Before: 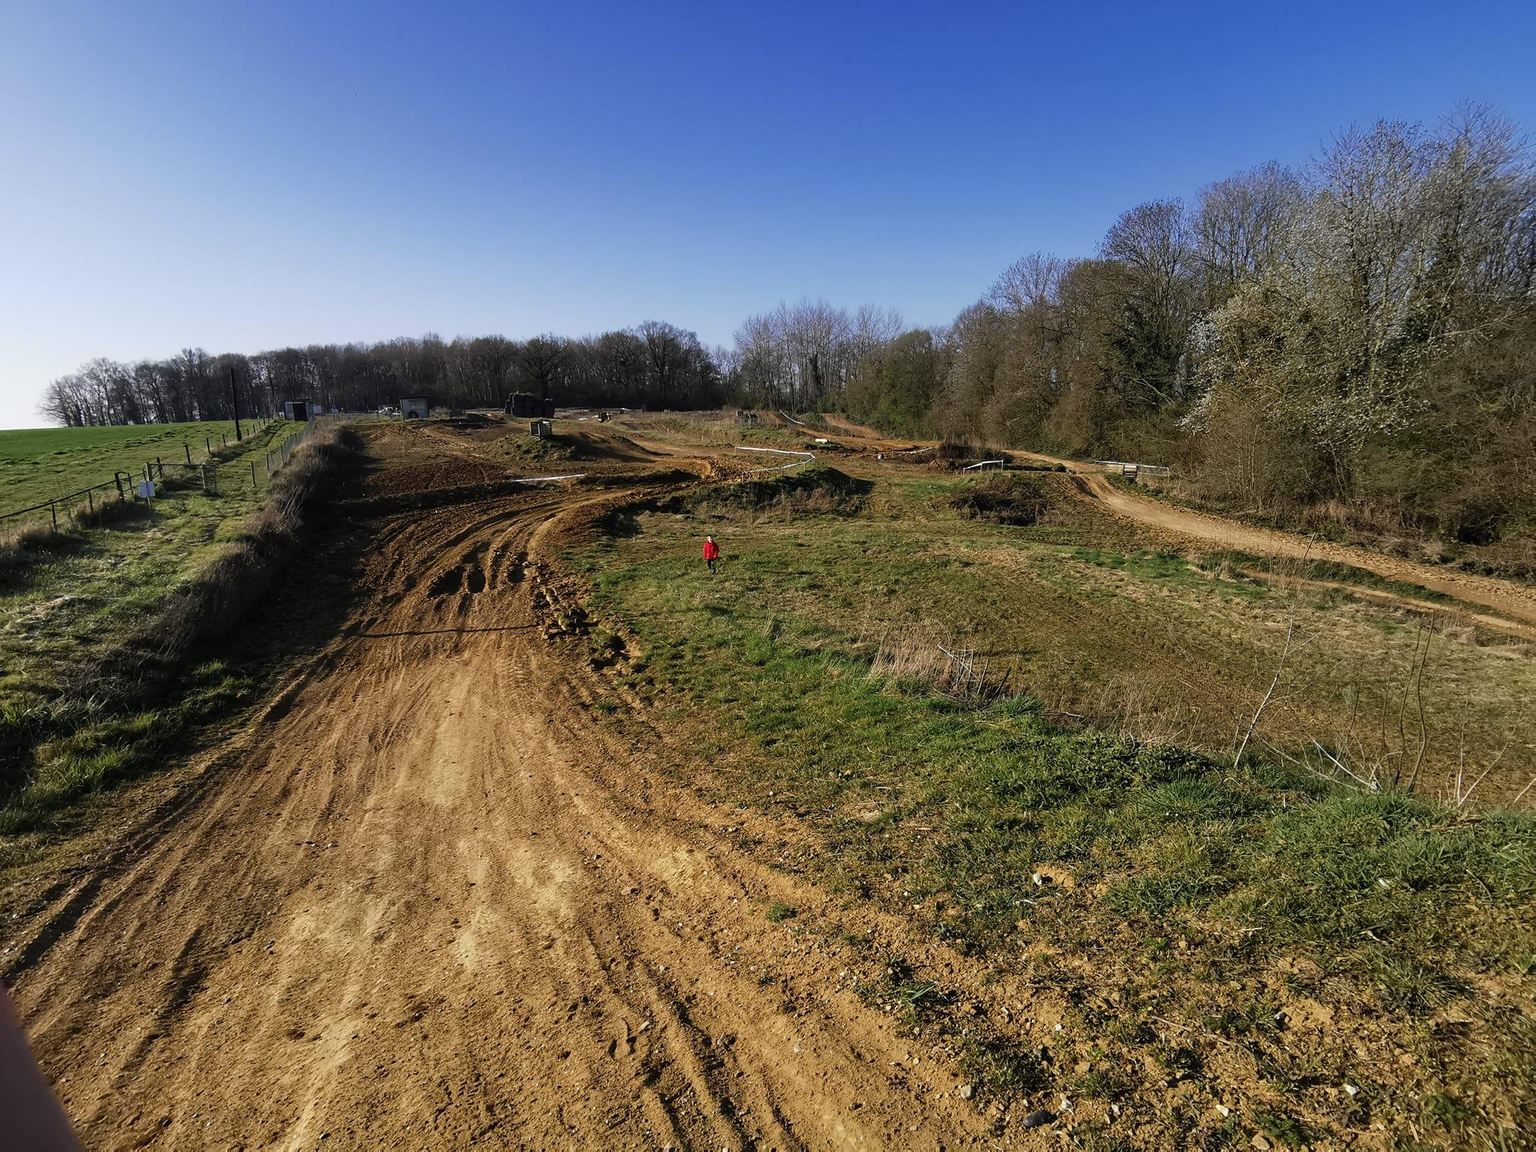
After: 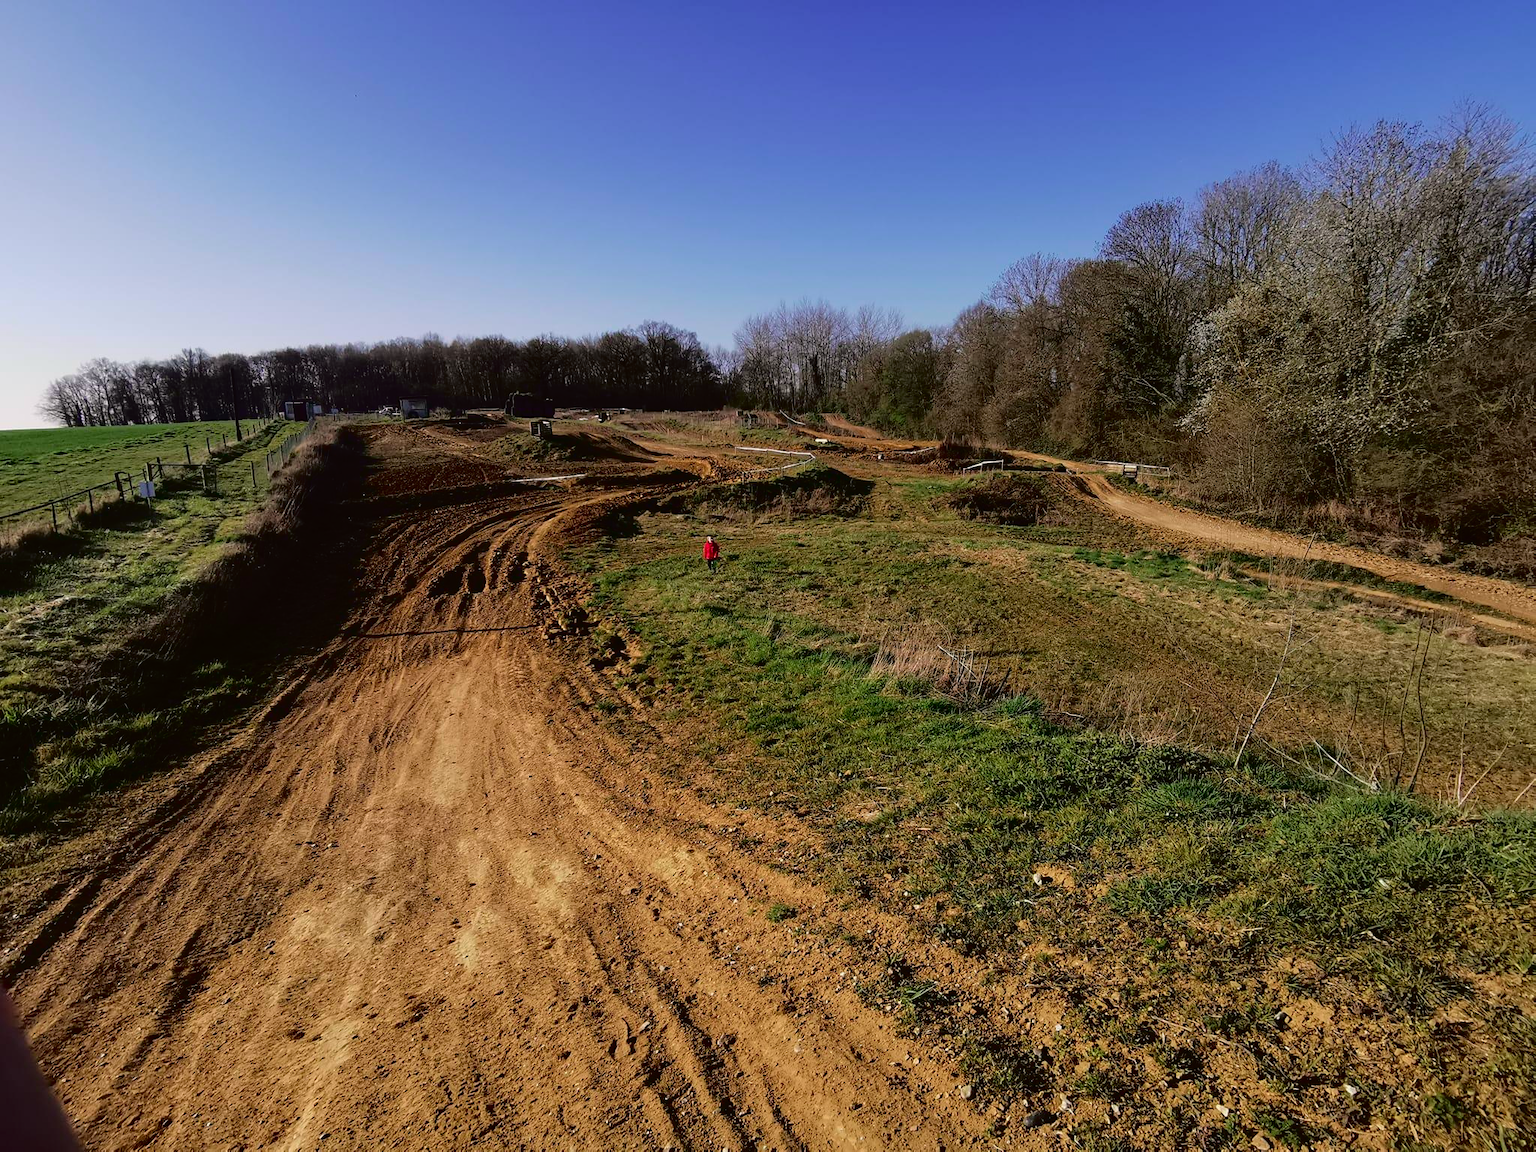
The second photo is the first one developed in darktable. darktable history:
tone curve: curves: ch0 [(0, 0.013) (0.181, 0.074) (0.337, 0.304) (0.498, 0.485) (0.78, 0.742) (0.993, 0.954)]; ch1 [(0, 0) (0.294, 0.184) (0.359, 0.34) (0.362, 0.35) (0.43, 0.41) (0.469, 0.463) (0.495, 0.502) (0.54, 0.563) (0.612, 0.641) (1, 1)]; ch2 [(0, 0) (0.44, 0.437) (0.495, 0.502) (0.524, 0.534) (0.557, 0.56) (0.634, 0.654) (0.728, 0.722) (1, 1)], color space Lab, independent channels, preserve colors none
